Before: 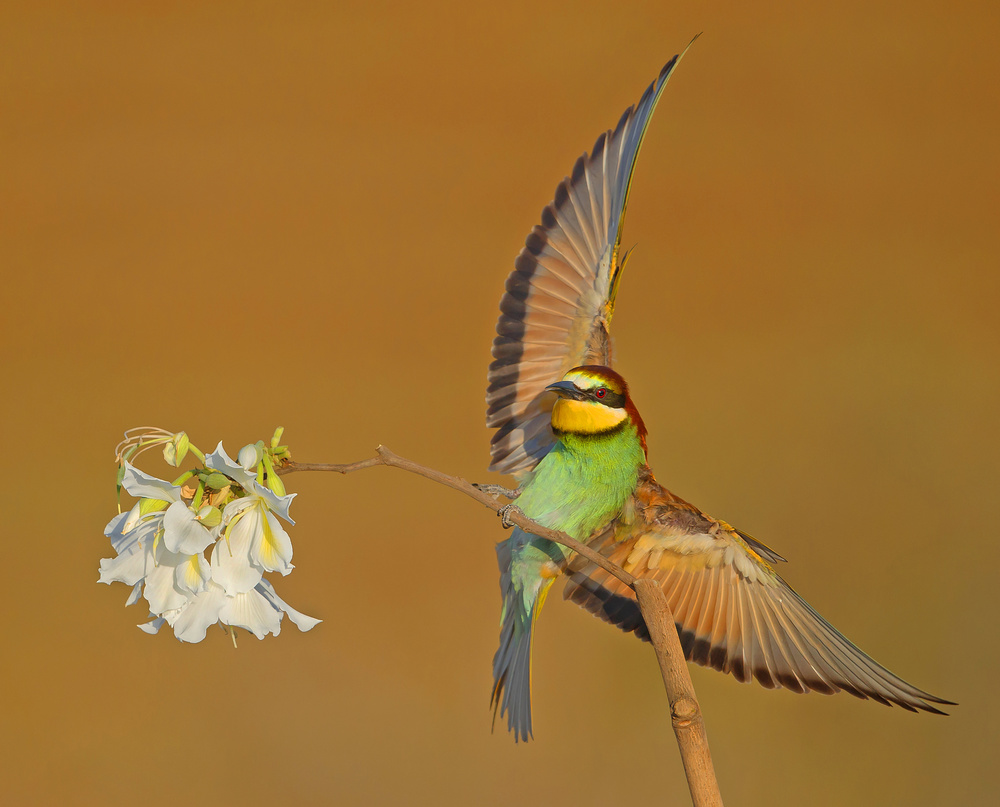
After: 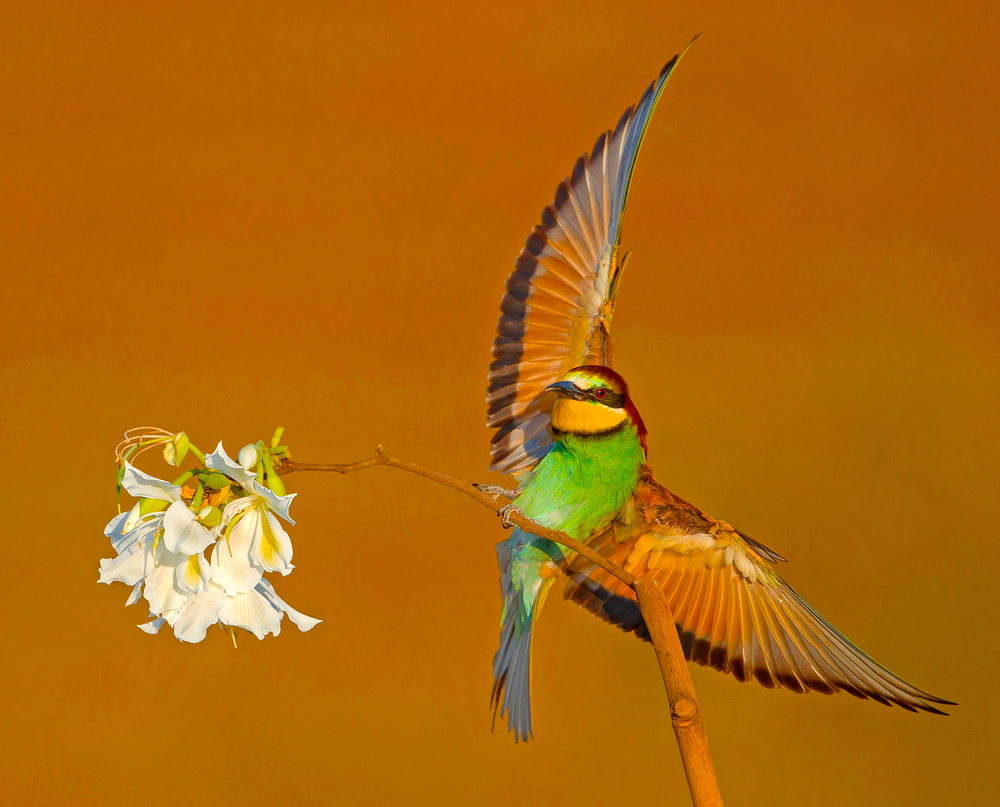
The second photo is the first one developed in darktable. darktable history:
local contrast: on, module defaults
color balance rgb: perceptual saturation grading › global saturation 25.066%, perceptual brilliance grading › global brilliance 9.725%, perceptual brilliance grading › shadows 14.661%, global vibrance 10.627%, saturation formula JzAzBz (2021)
